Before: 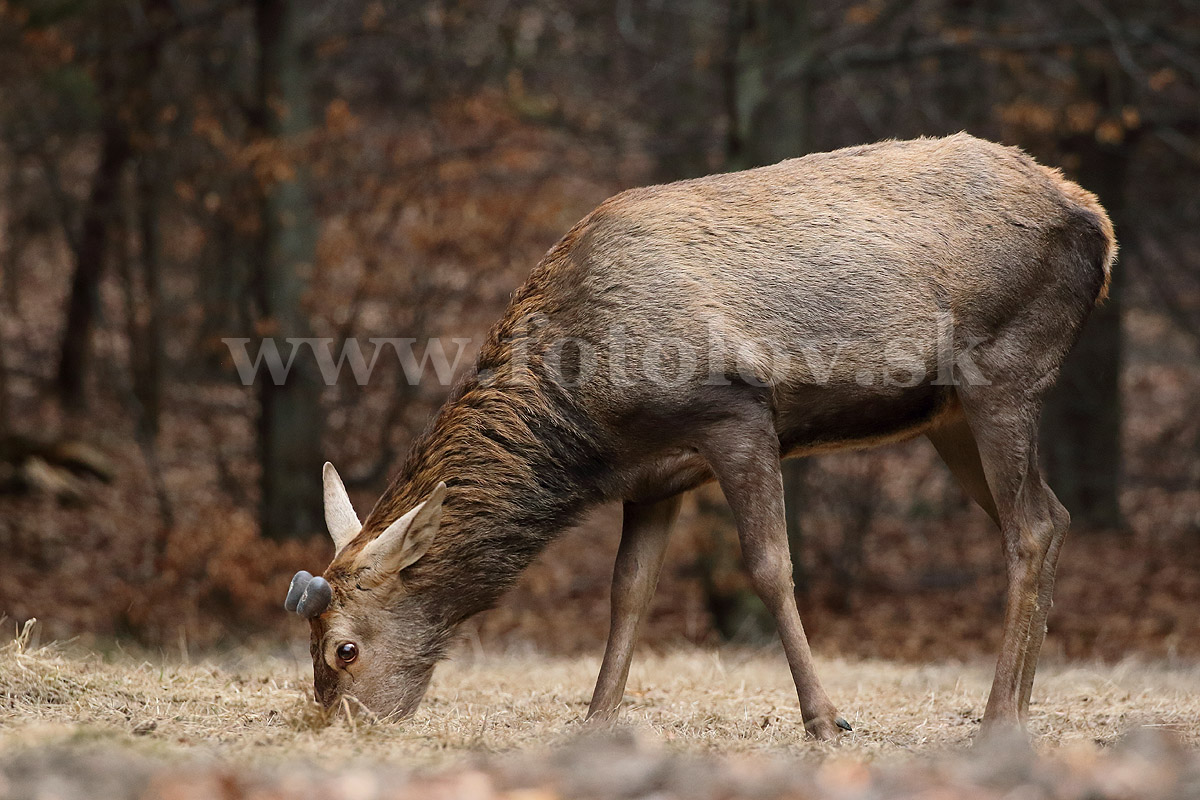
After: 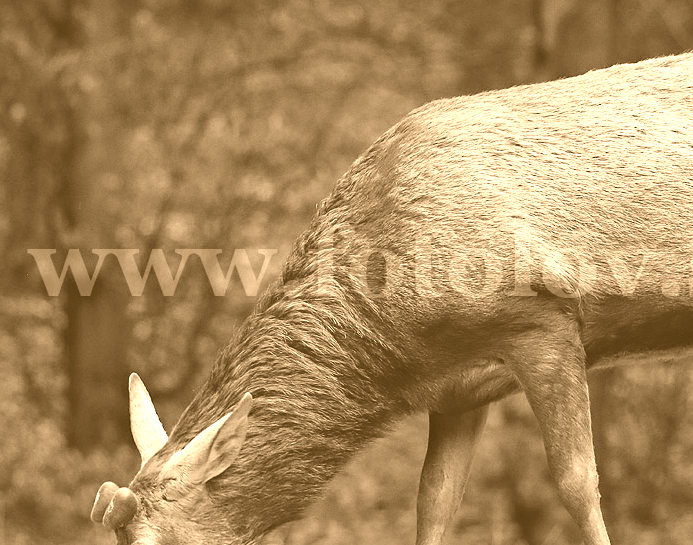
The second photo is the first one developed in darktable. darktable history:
haze removal: compatibility mode true, adaptive false
colorize: hue 28.8°, source mix 100%
crop: left 16.202%, top 11.208%, right 26.045%, bottom 20.557%
exposure: compensate highlight preservation false
